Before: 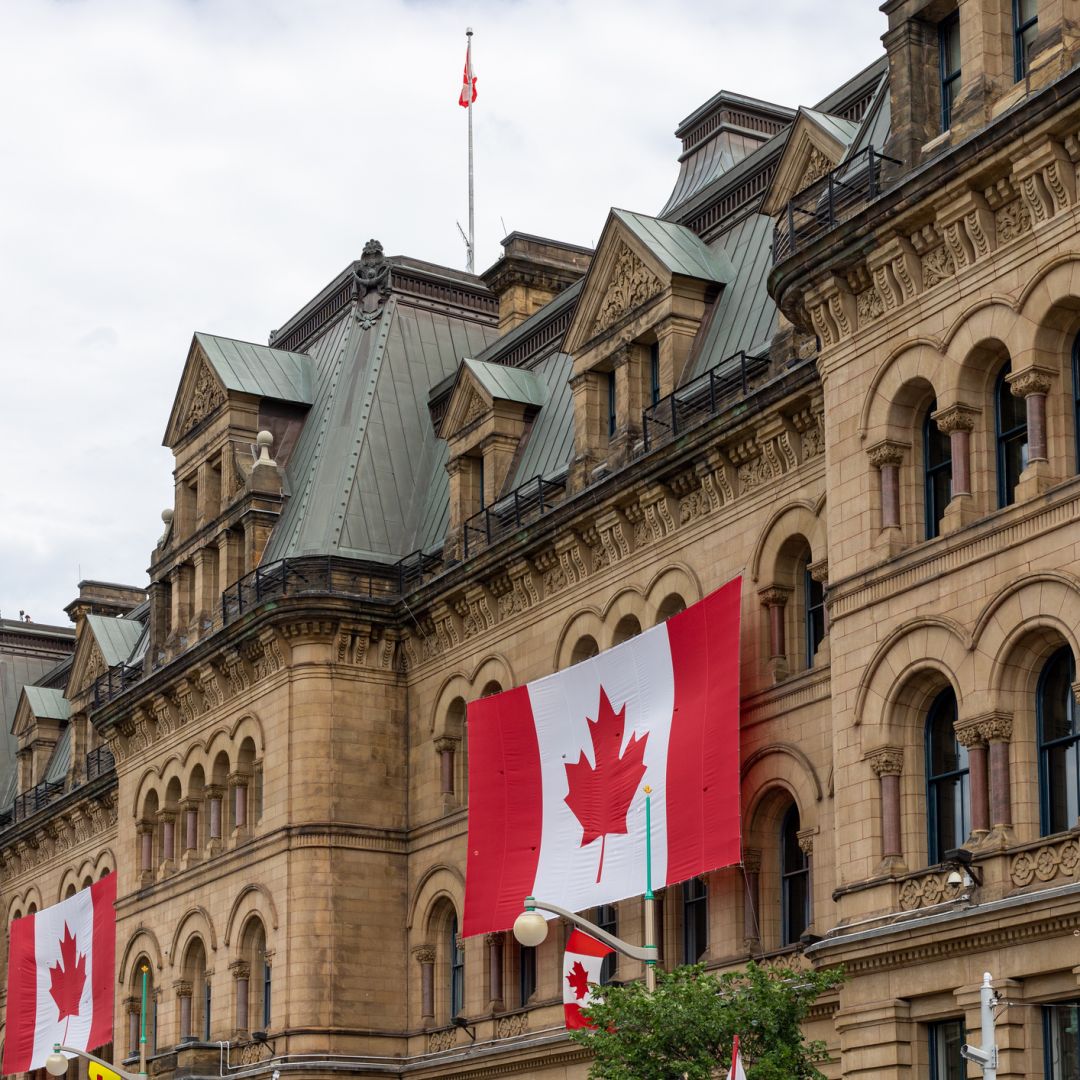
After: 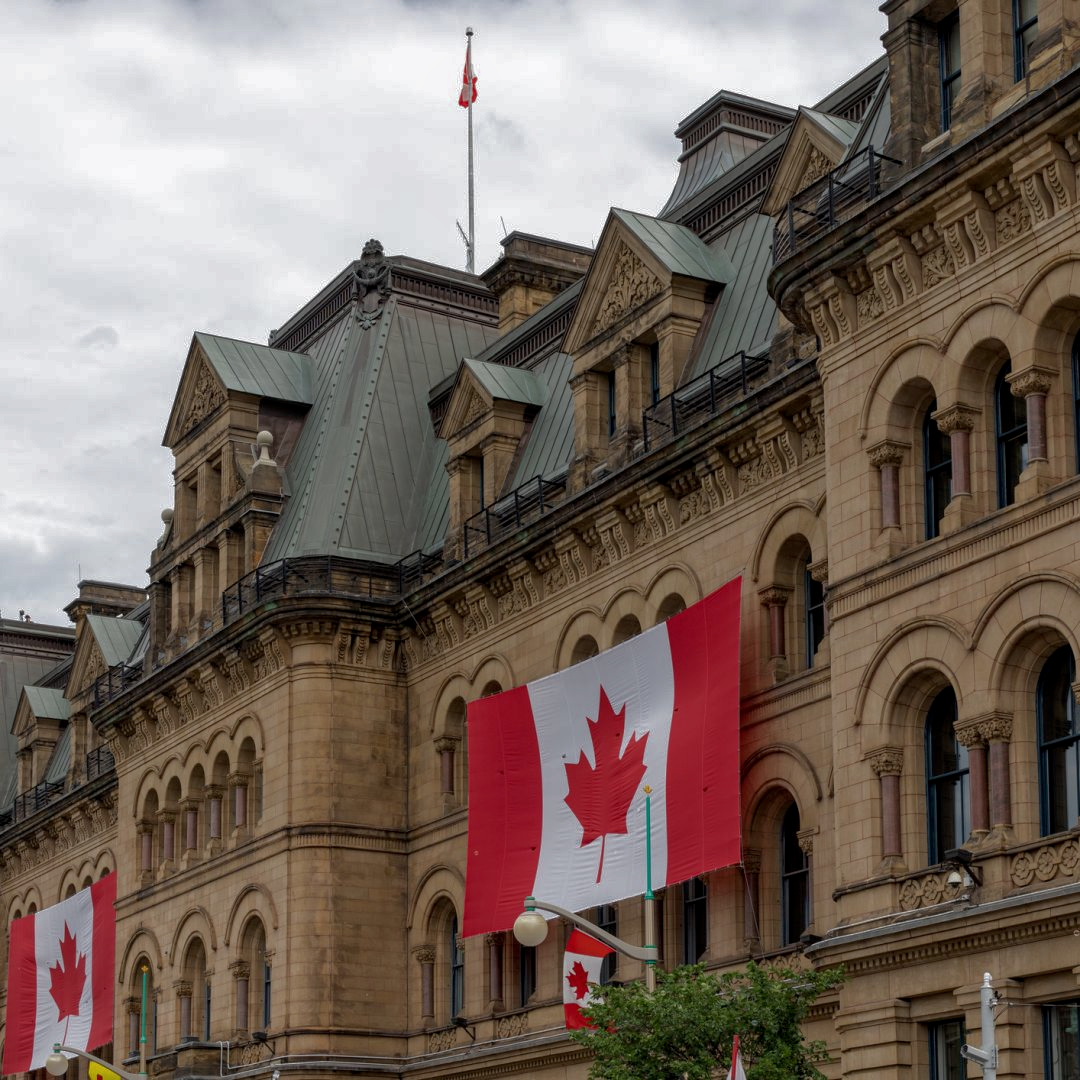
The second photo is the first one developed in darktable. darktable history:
local contrast: highlights 100%, shadows 100%, detail 120%, midtone range 0.2
base curve: curves: ch0 [(0, 0) (0.841, 0.609) (1, 1)]
